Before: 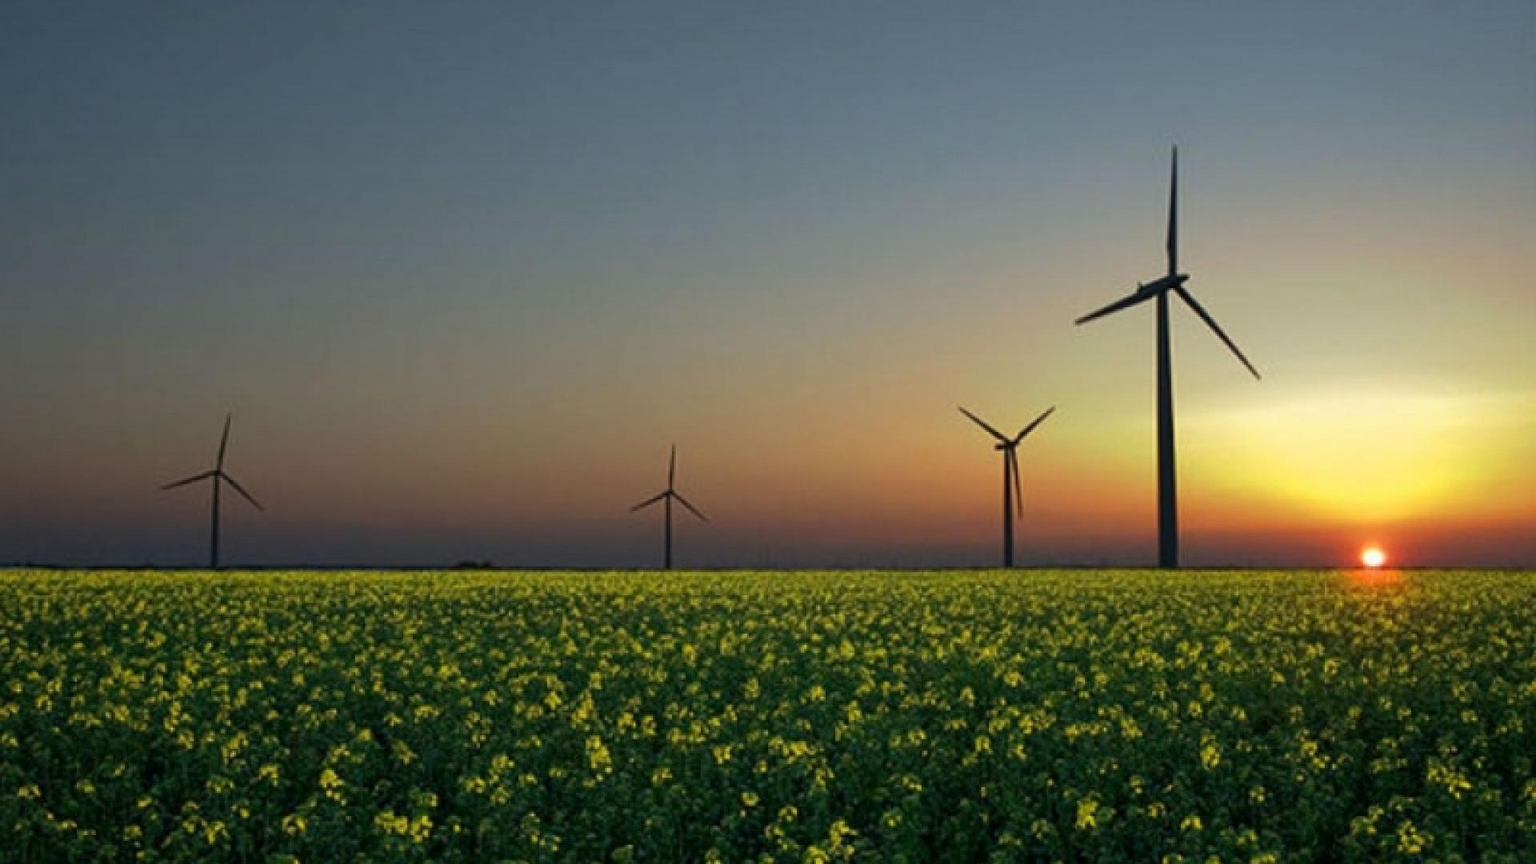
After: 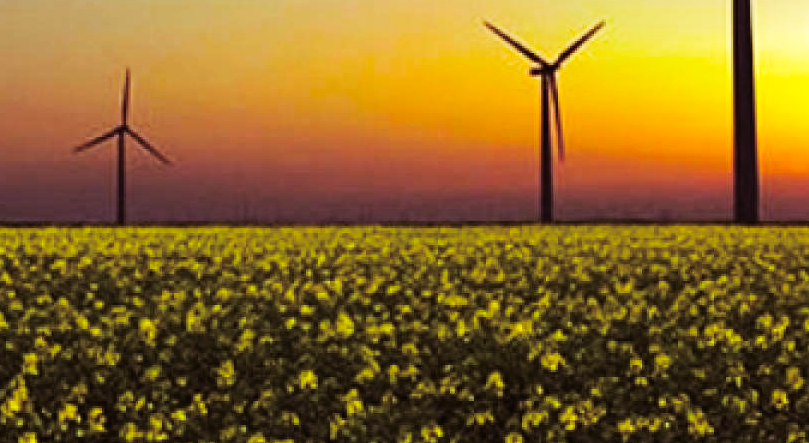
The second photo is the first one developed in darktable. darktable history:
crop: left 37.221%, top 45.169%, right 20.63%, bottom 13.777%
split-toning: on, module defaults
color balance rgb: perceptual saturation grading › global saturation 36%, perceptual brilliance grading › global brilliance 10%, global vibrance 20%
base curve: curves: ch0 [(0, 0) (0.032, 0.025) (0.121, 0.166) (0.206, 0.329) (0.605, 0.79) (1, 1)], preserve colors none
